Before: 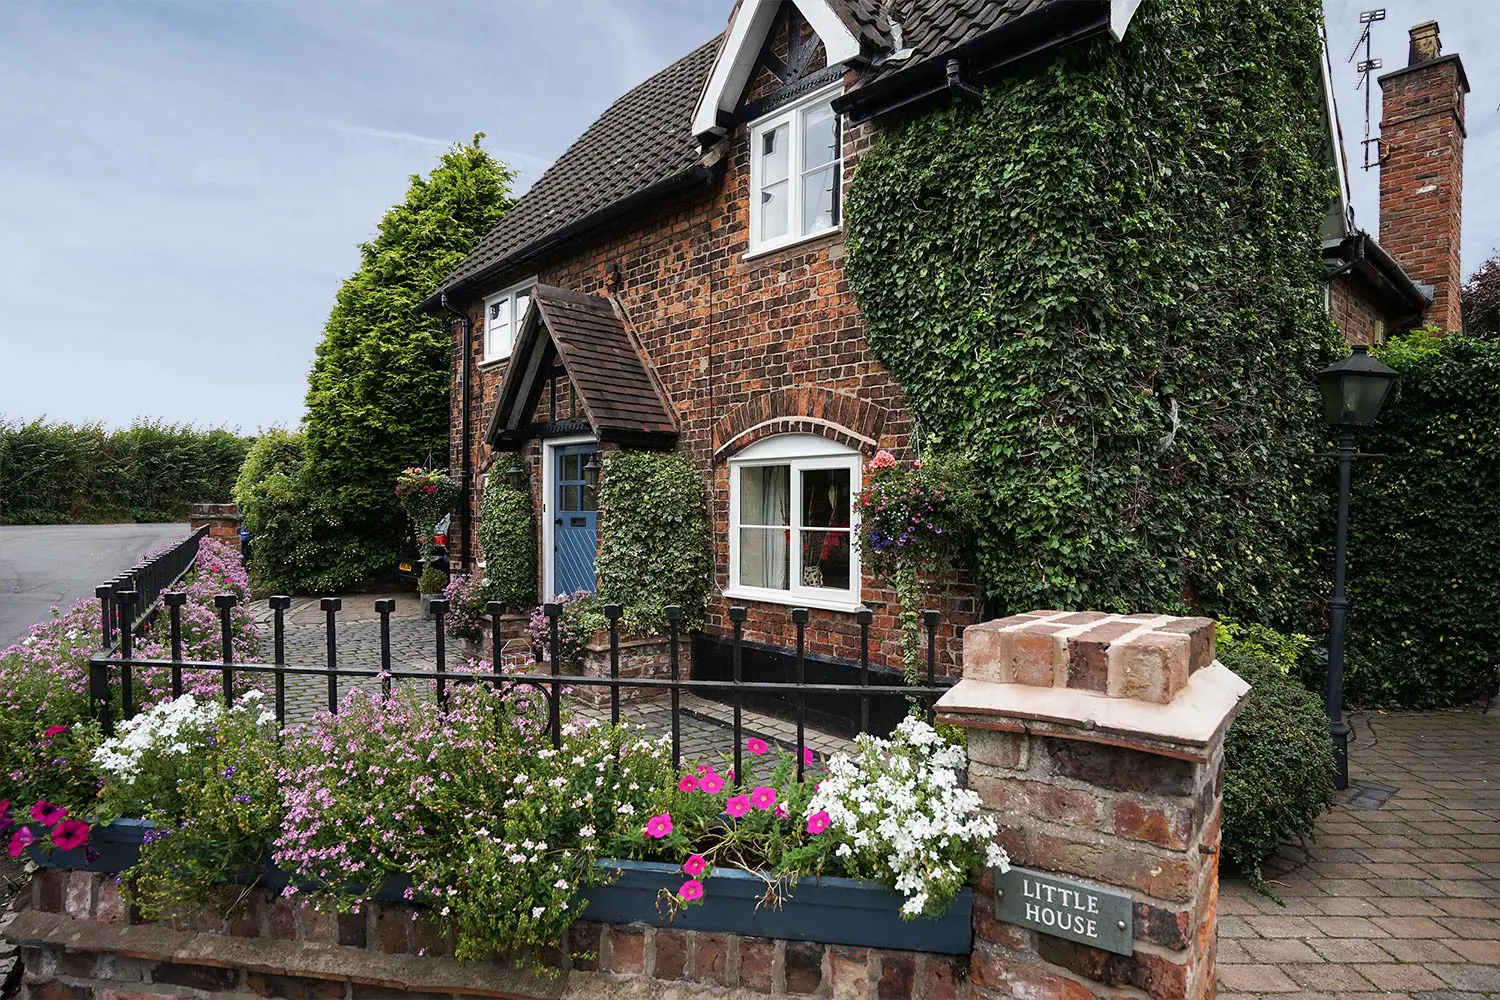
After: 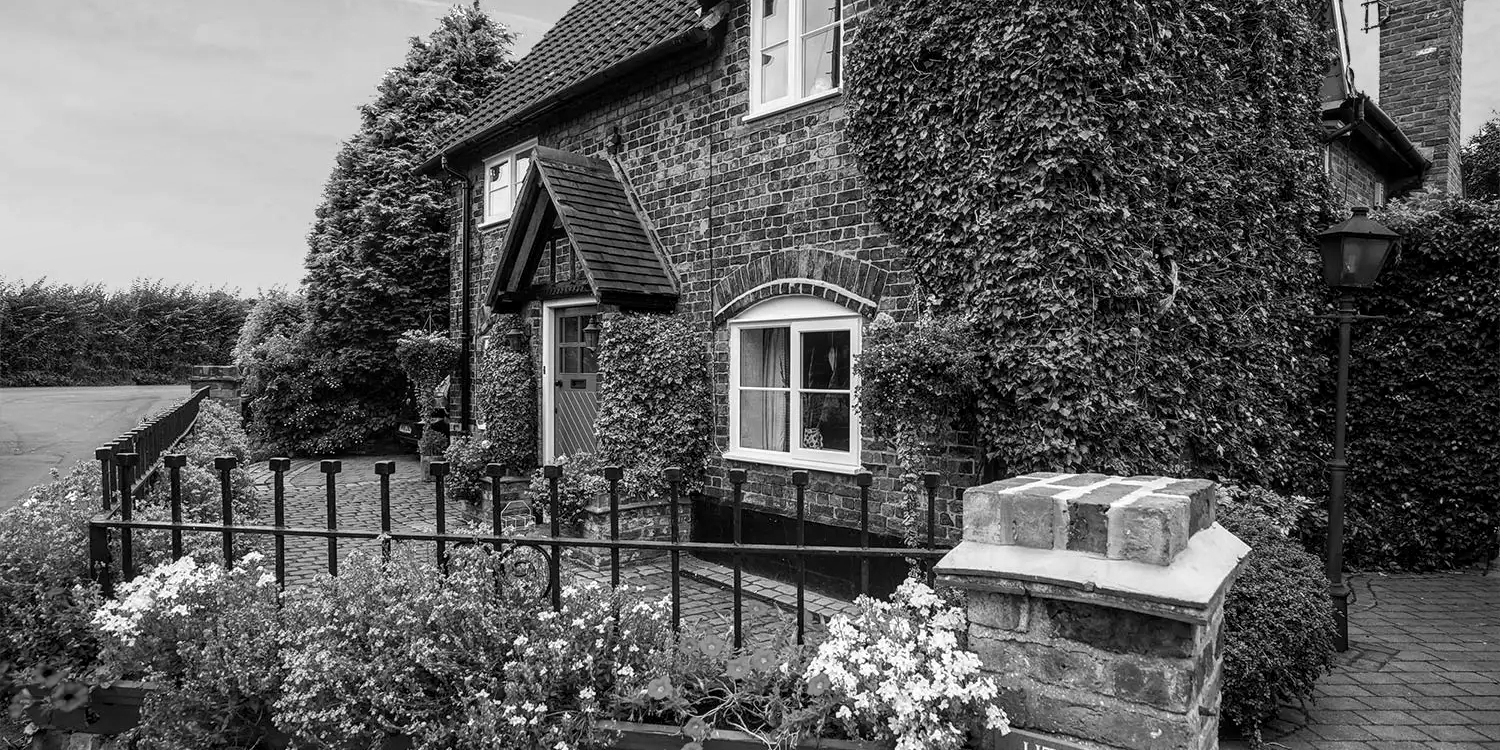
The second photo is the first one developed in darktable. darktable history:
local contrast: on, module defaults
crop: top 13.819%, bottom 11.169%
monochrome: on, module defaults
